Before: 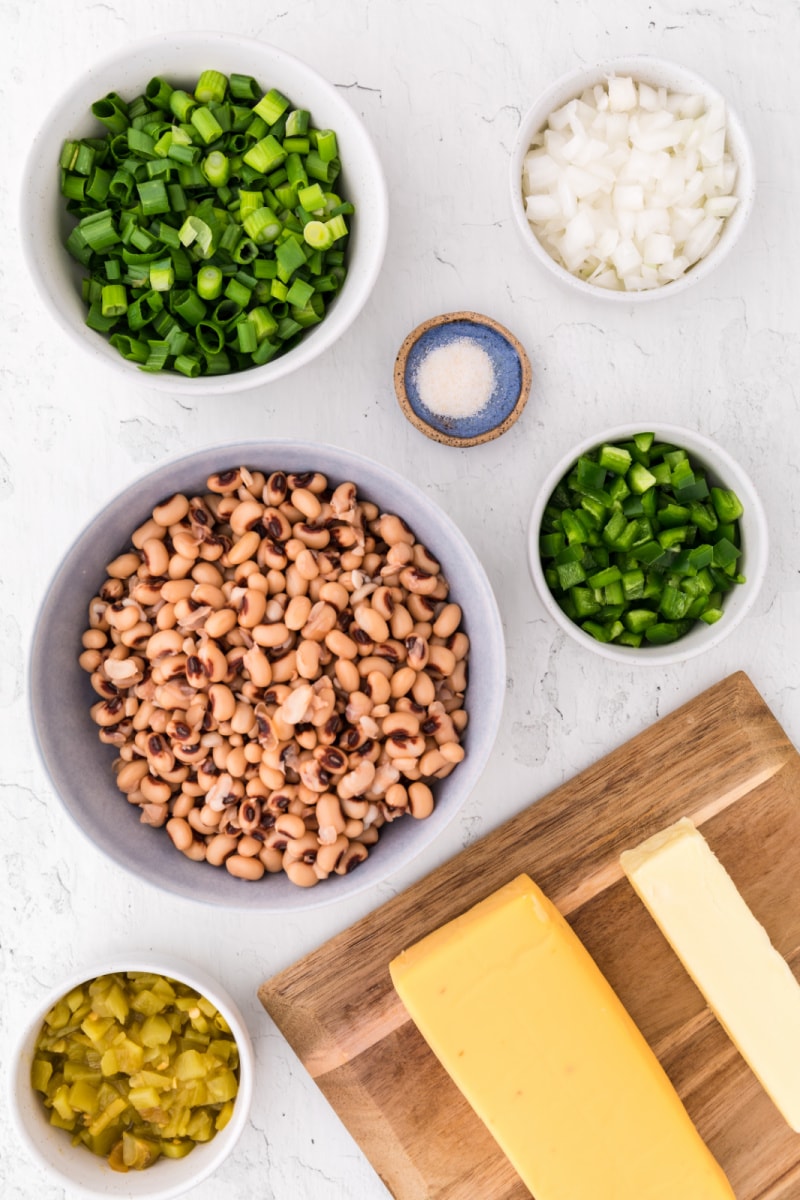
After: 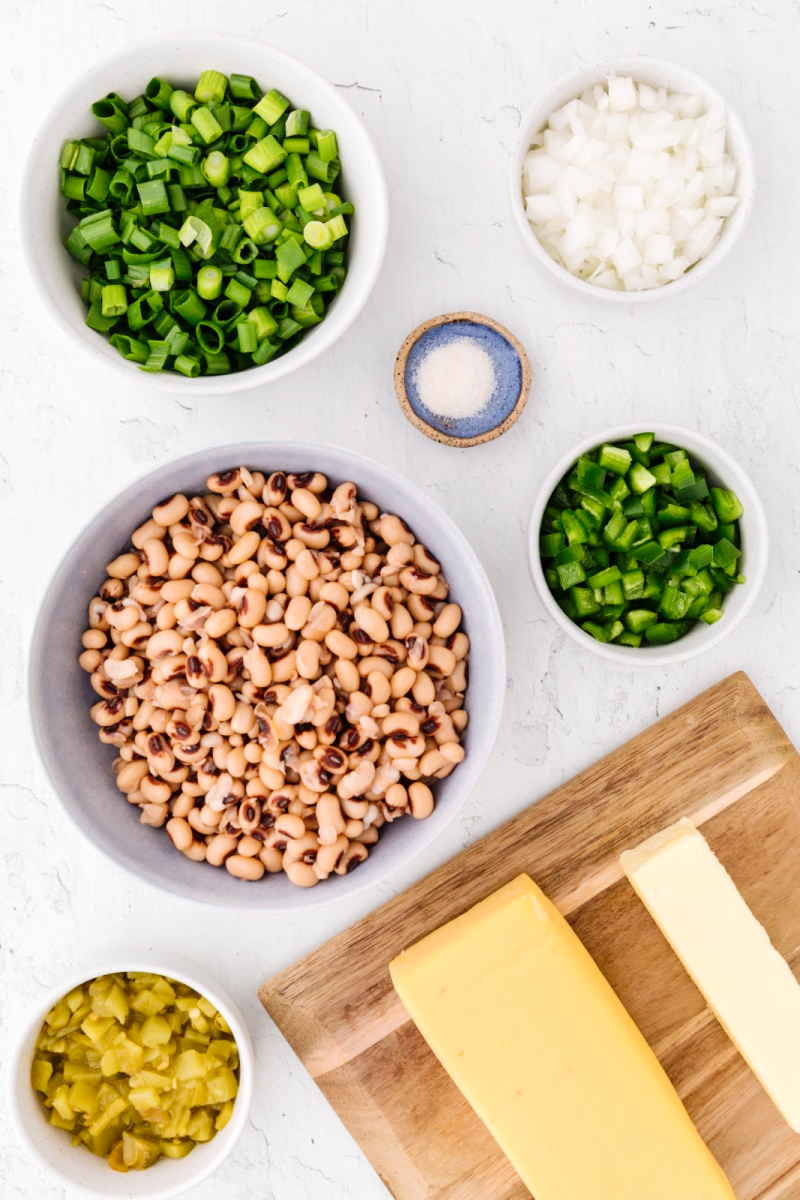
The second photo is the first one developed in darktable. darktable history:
tone equalizer: mask exposure compensation -0.492 EV
tone curve: curves: ch0 [(0, 0) (0.003, 0.005) (0.011, 0.011) (0.025, 0.022) (0.044, 0.038) (0.069, 0.062) (0.1, 0.091) (0.136, 0.128) (0.177, 0.183) (0.224, 0.246) (0.277, 0.325) (0.335, 0.403) (0.399, 0.473) (0.468, 0.557) (0.543, 0.638) (0.623, 0.709) (0.709, 0.782) (0.801, 0.847) (0.898, 0.923) (1, 1)], preserve colors none
